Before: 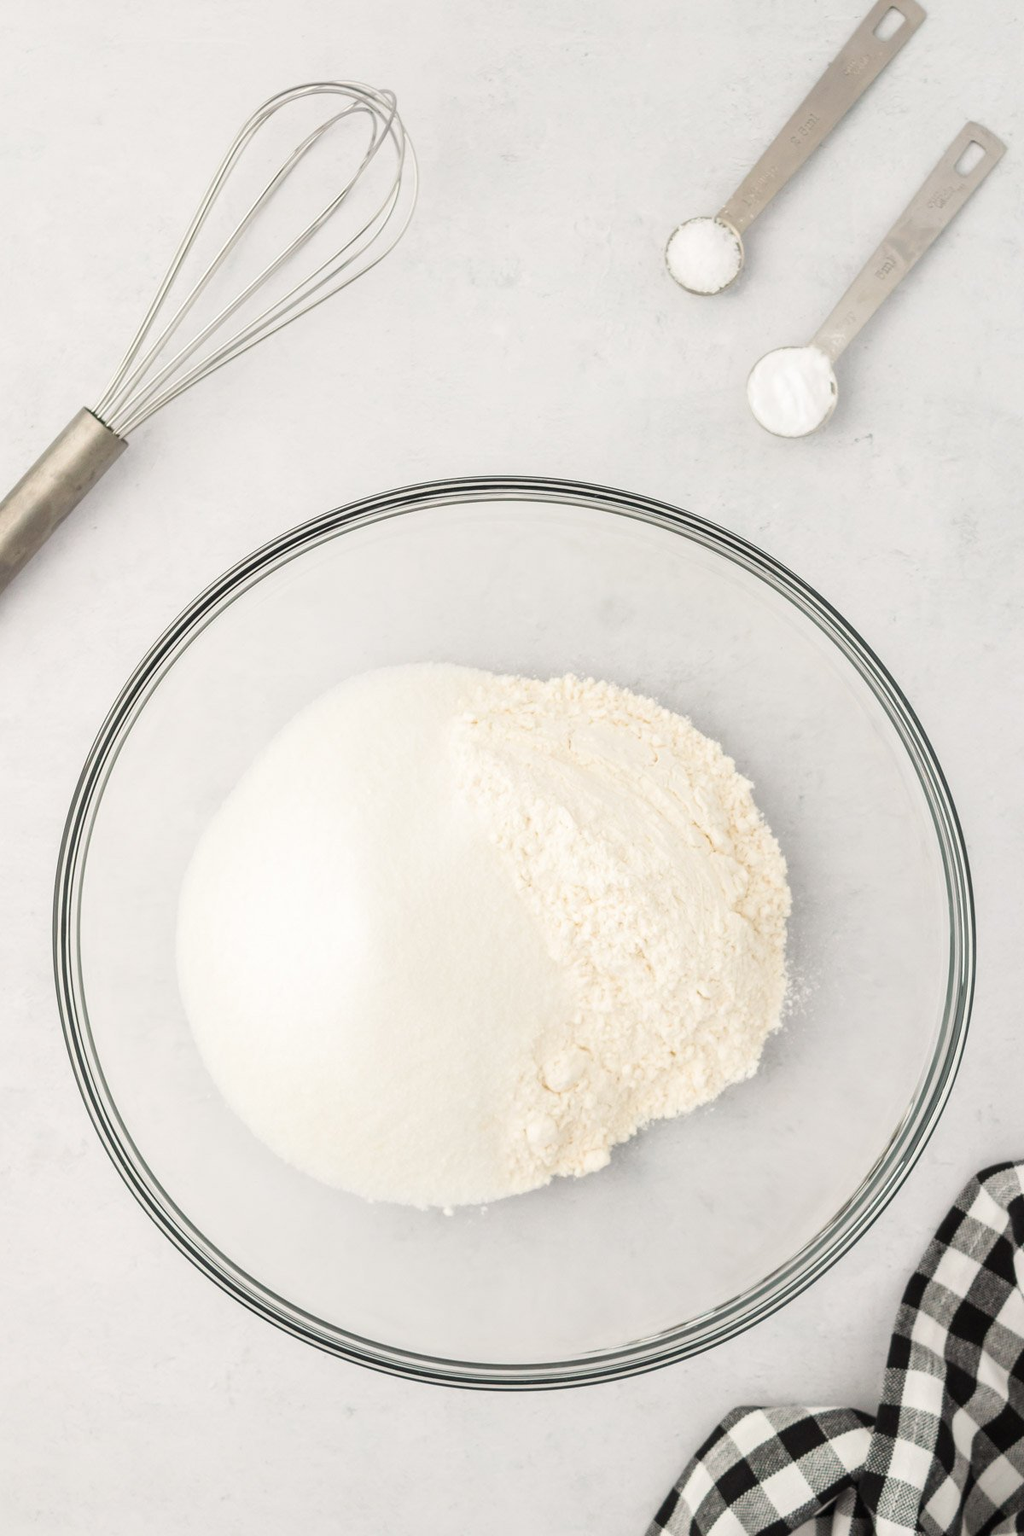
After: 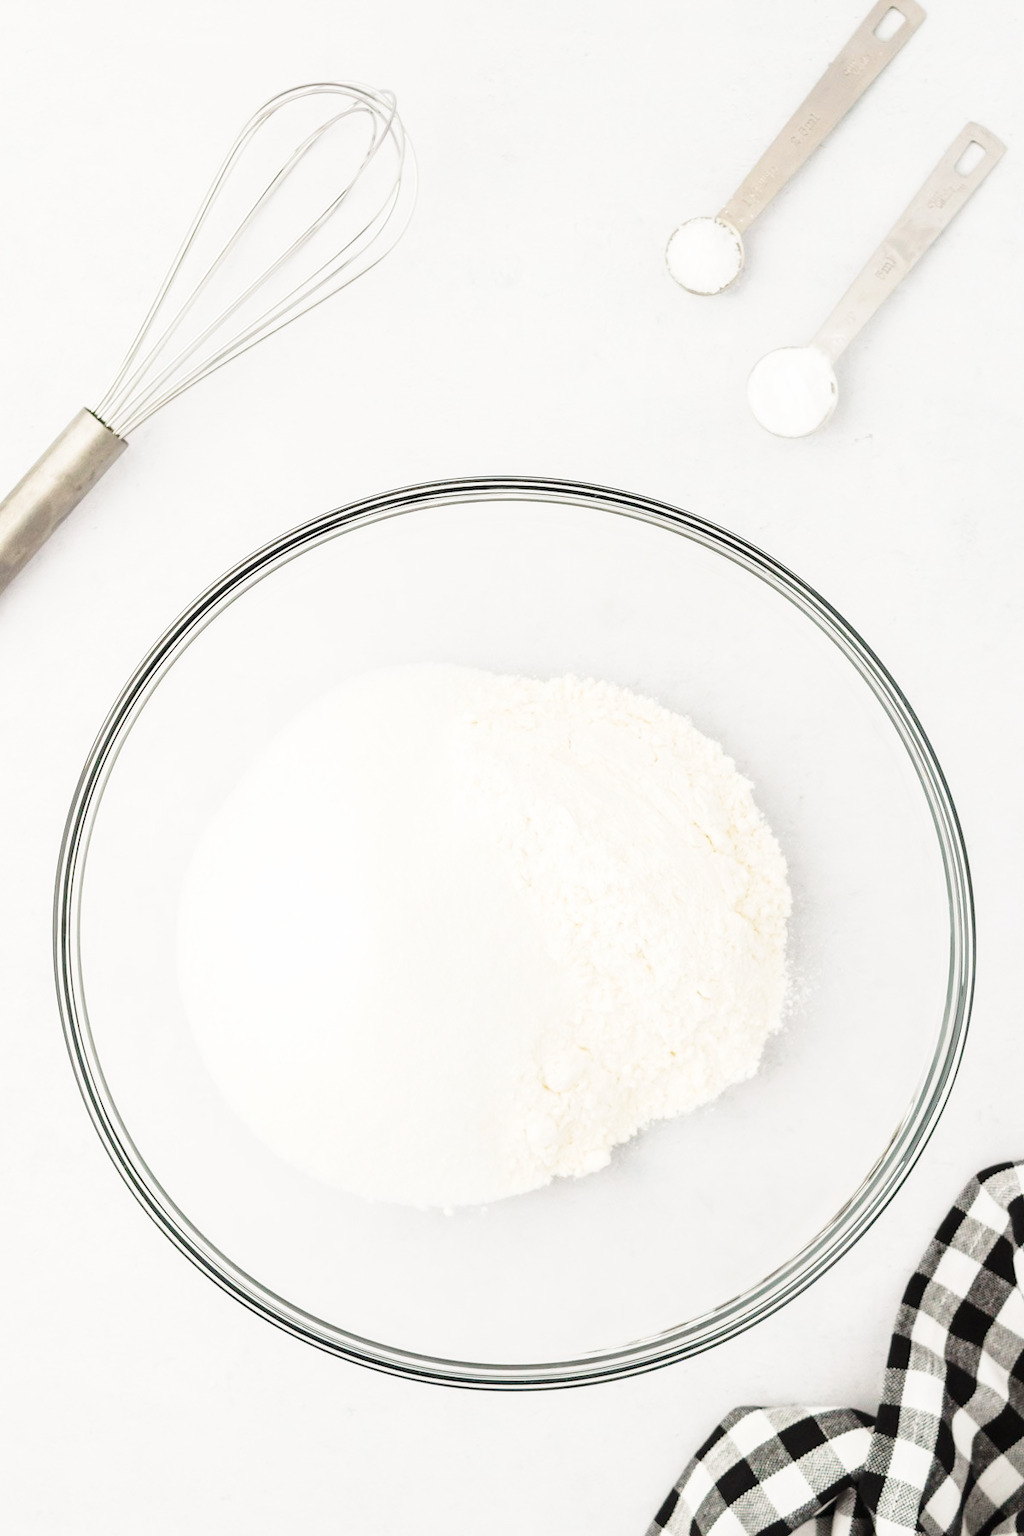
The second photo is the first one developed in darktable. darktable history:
base curve: curves: ch0 [(0, 0) (0.028, 0.03) (0.121, 0.232) (0.46, 0.748) (0.859, 0.968) (1, 1)], preserve colors none
color zones: curves: ch0 [(0, 0.5) (0.143, 0.5) (0.286, 0.5) (0.429, 0.5) (0.62, 0.489) (0.714, 0.445) (0.844, 0.496) (1, 0.5)]; ch1 [(0, 0.5) (0.143, 0.5) (0.286, 0.5) (0.429, 0.5) (0.571, 0.5) (0.714, 0.523) (0.857, 0.5) (1, 0.5)]
